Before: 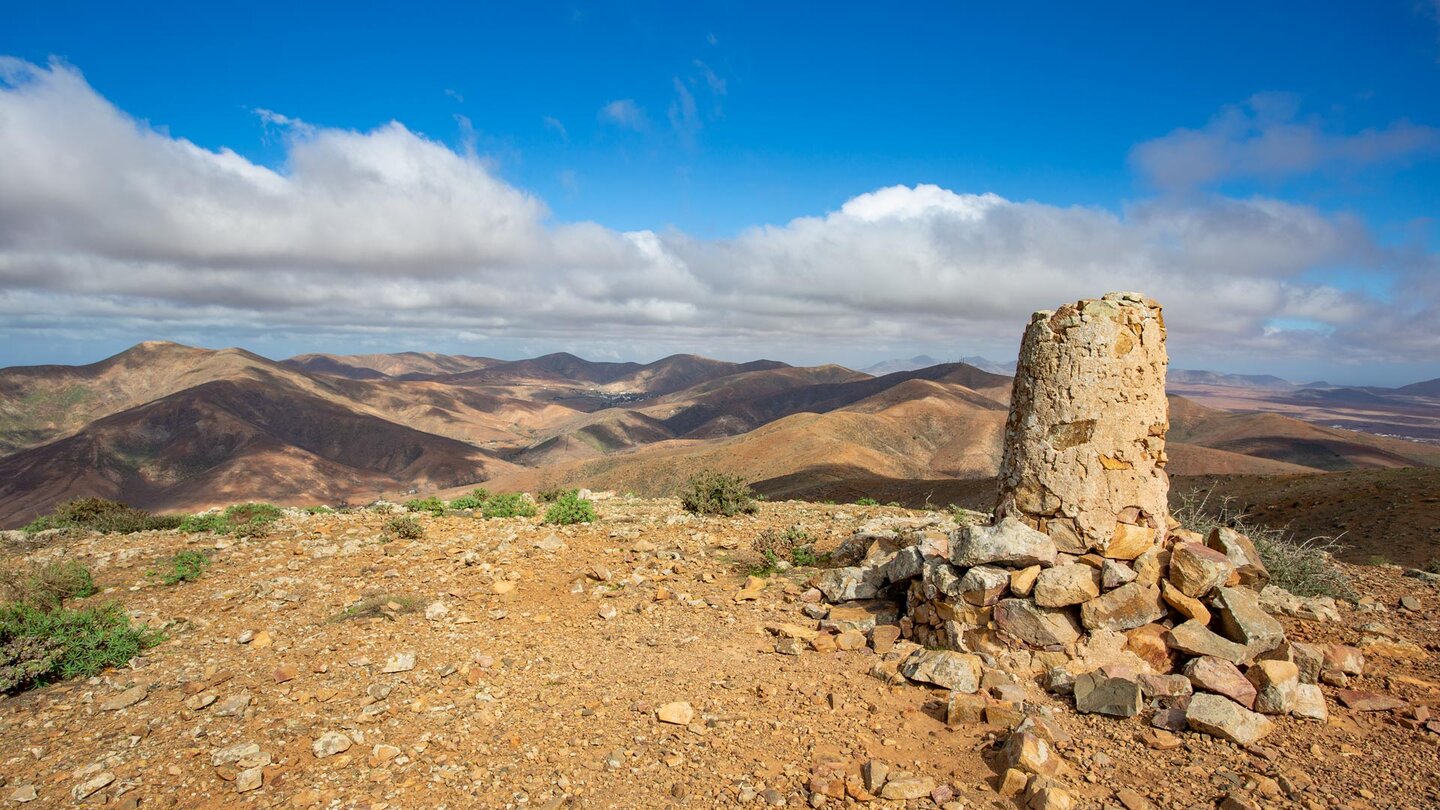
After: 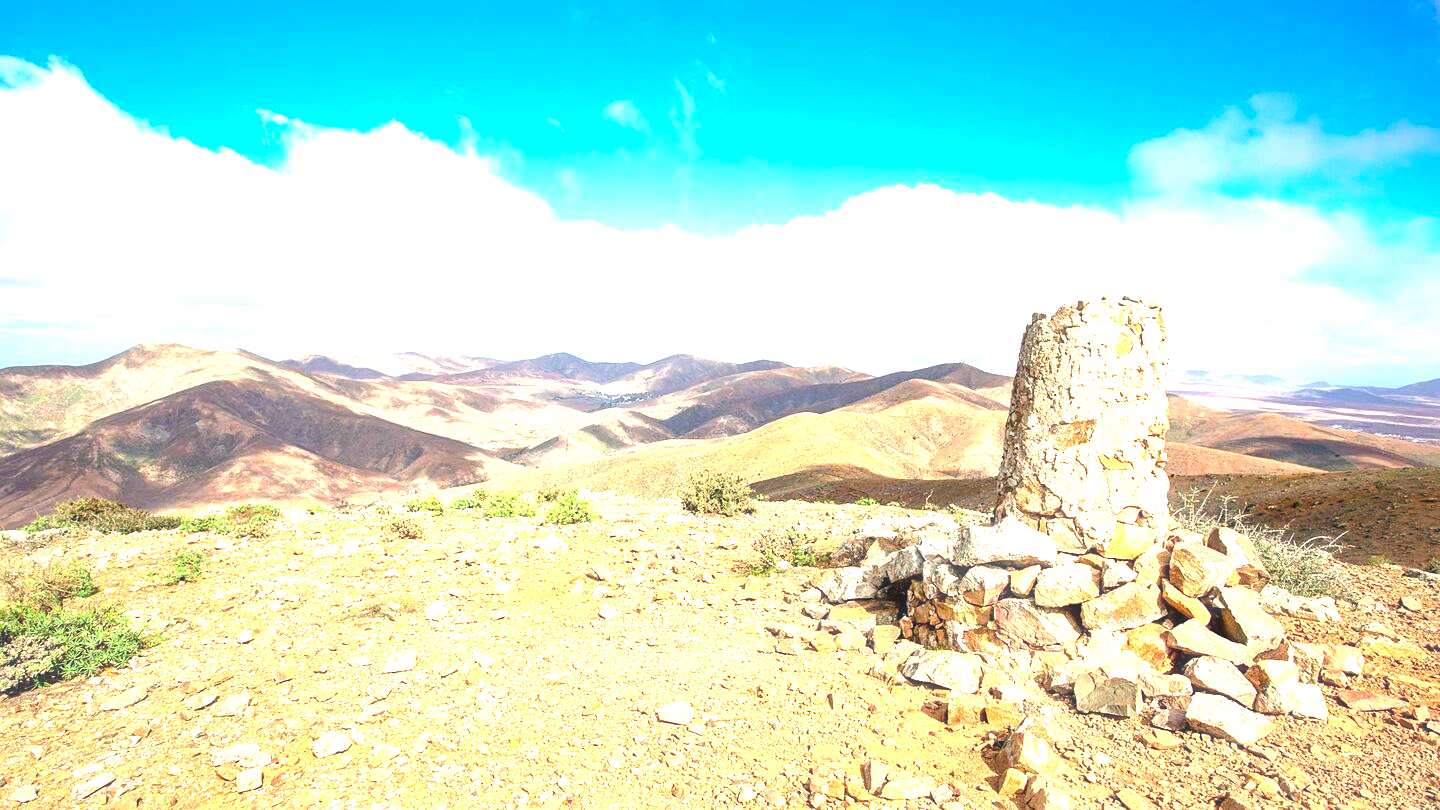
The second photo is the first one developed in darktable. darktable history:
haze removal: strength -0.084, distance 0.353, compatibility mode true, adaptive false
exposure: black level correction 0, exposure 1.999 EV, compensate exposure bias true, compensate highlight preservation false
color balance rgb: perceptual saturation grading › global saturation 0.98%, global vibrance 20%
sharpen: amount 0.201
